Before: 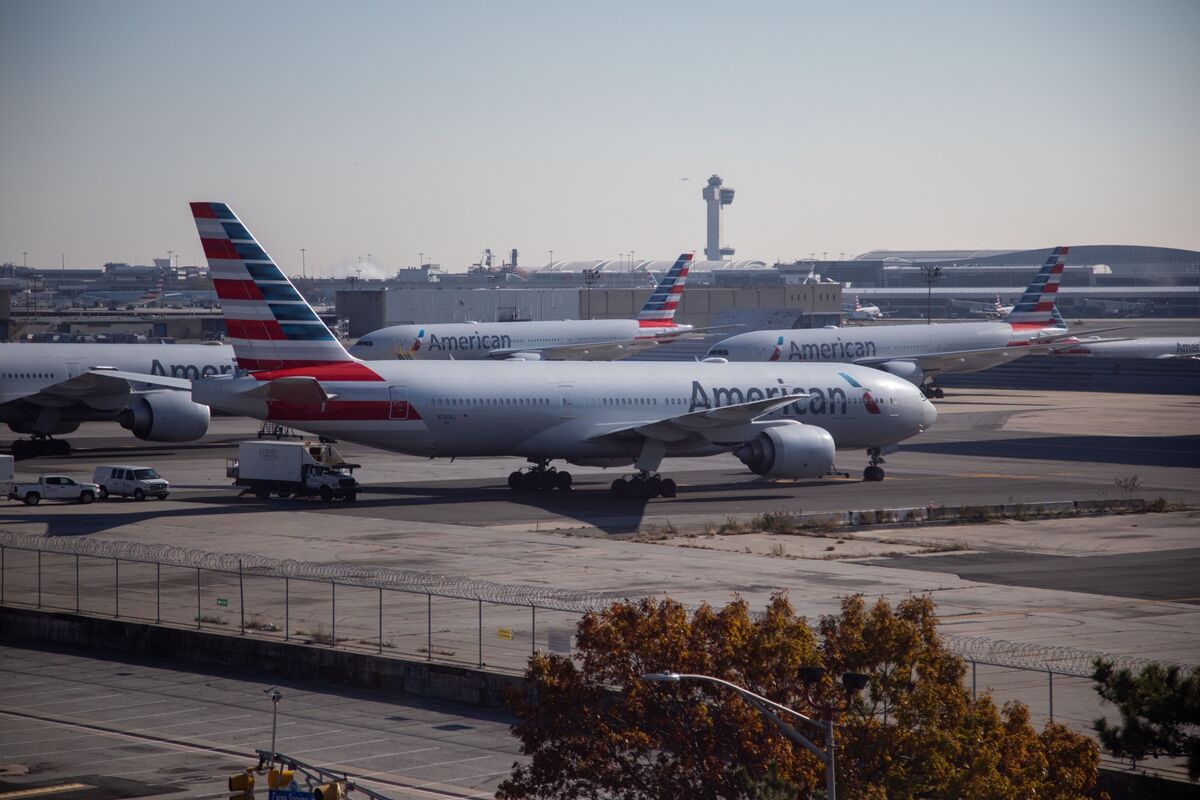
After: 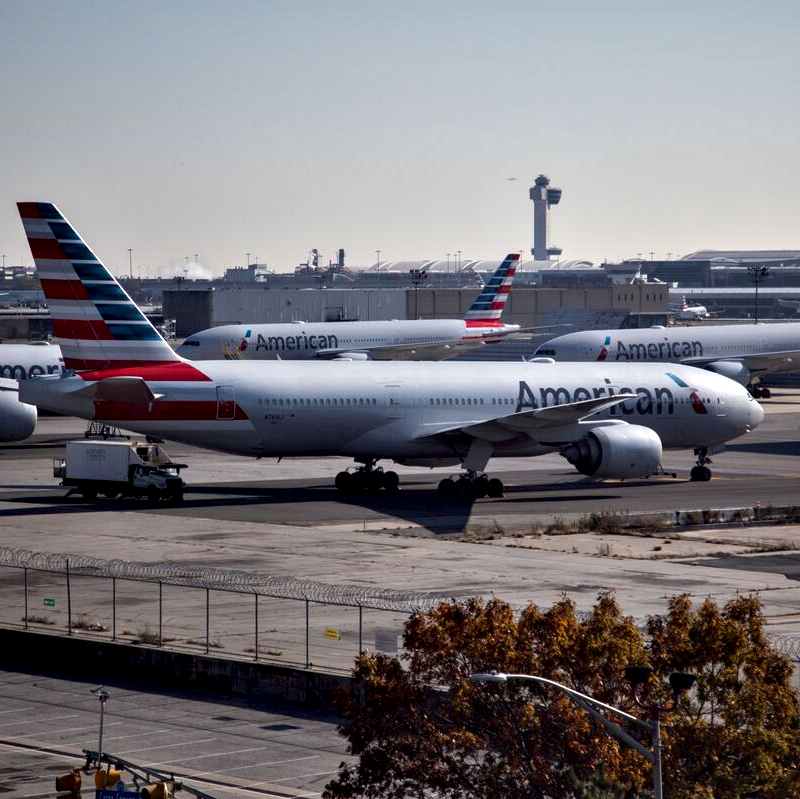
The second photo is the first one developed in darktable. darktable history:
contrast equalizer: octaves 7, y [[0.6 ×6], [0.55 ×6], [0 ×6], [0 ×6], [0 ×6]]
crop and rotate: left 14.491%, right 18.774%
